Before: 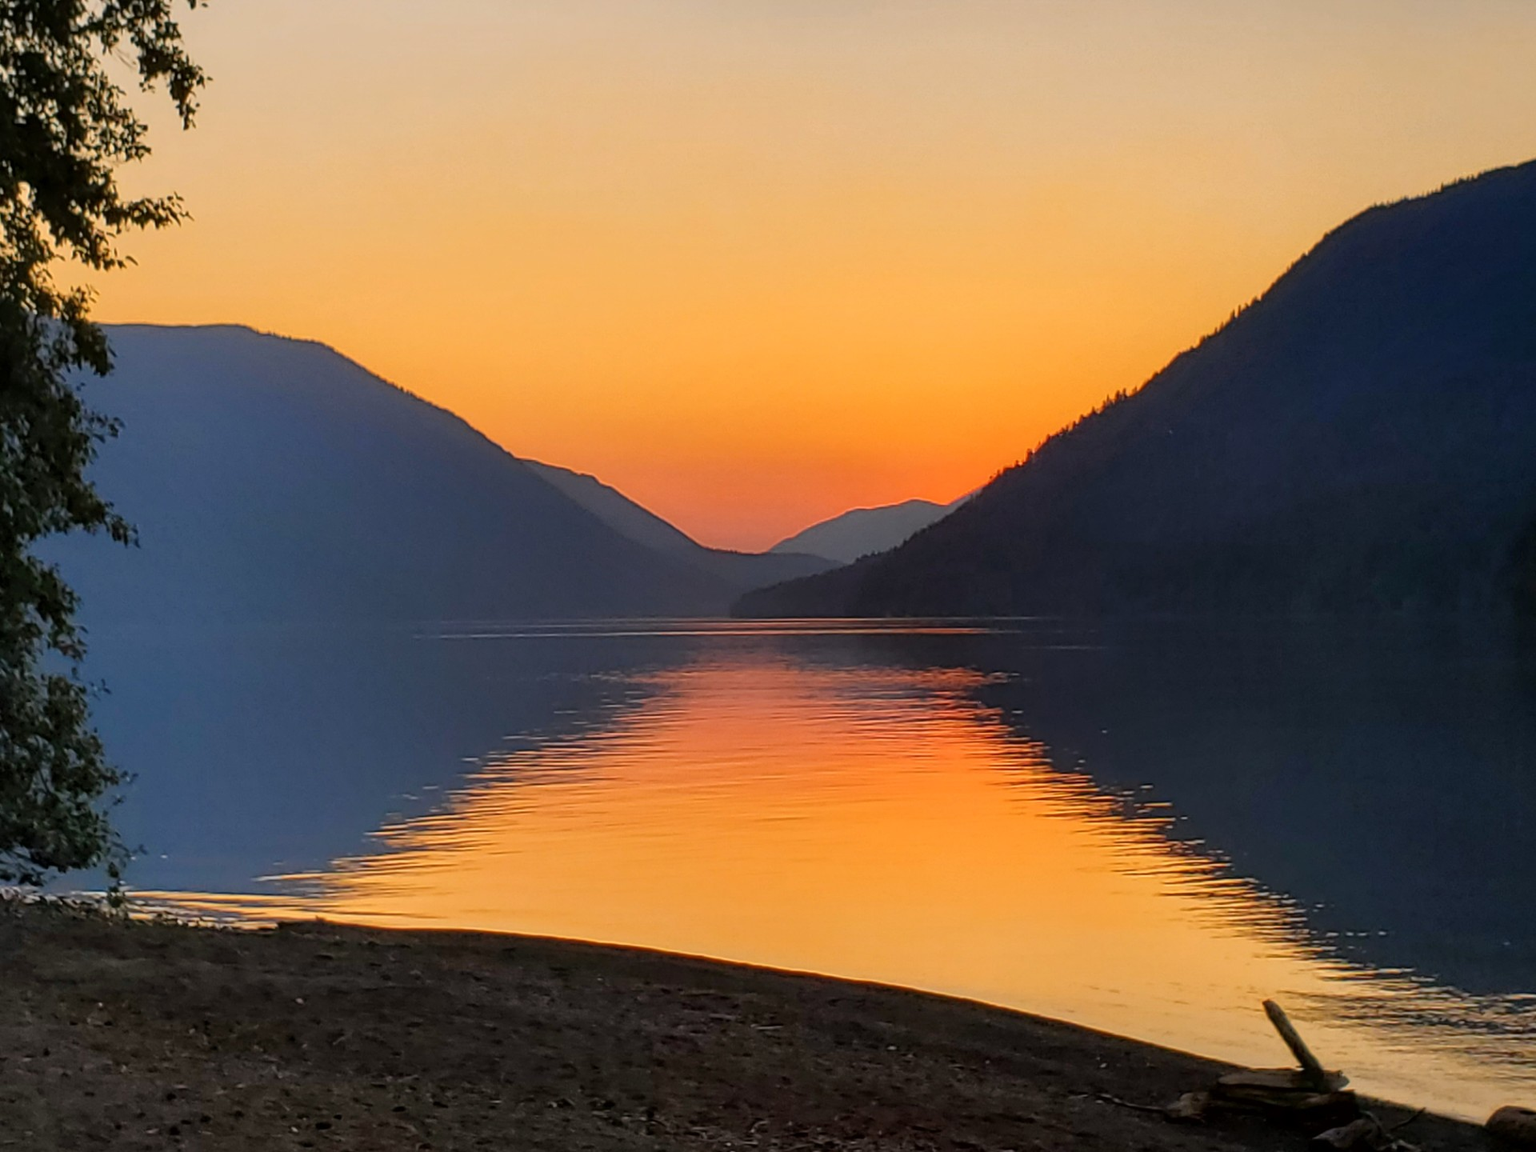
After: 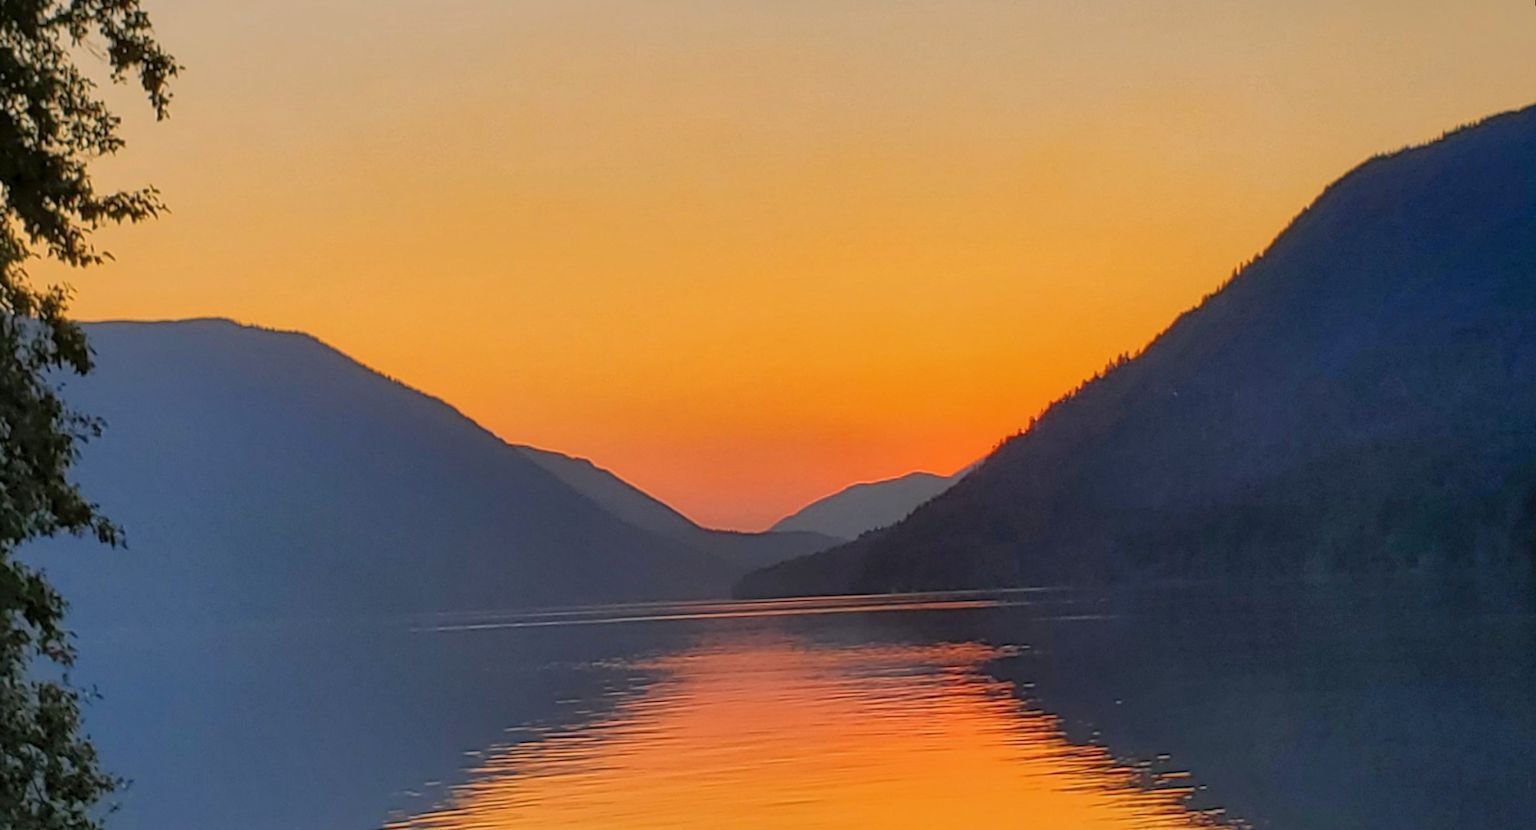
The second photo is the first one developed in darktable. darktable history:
shadows and highlights: on, module defaults
crop: bottom 24.967%
rotate and perspective: rotation -2°, crop left 0.022, crop right 0.978, crop top 0.049, crop bottom 0.951
